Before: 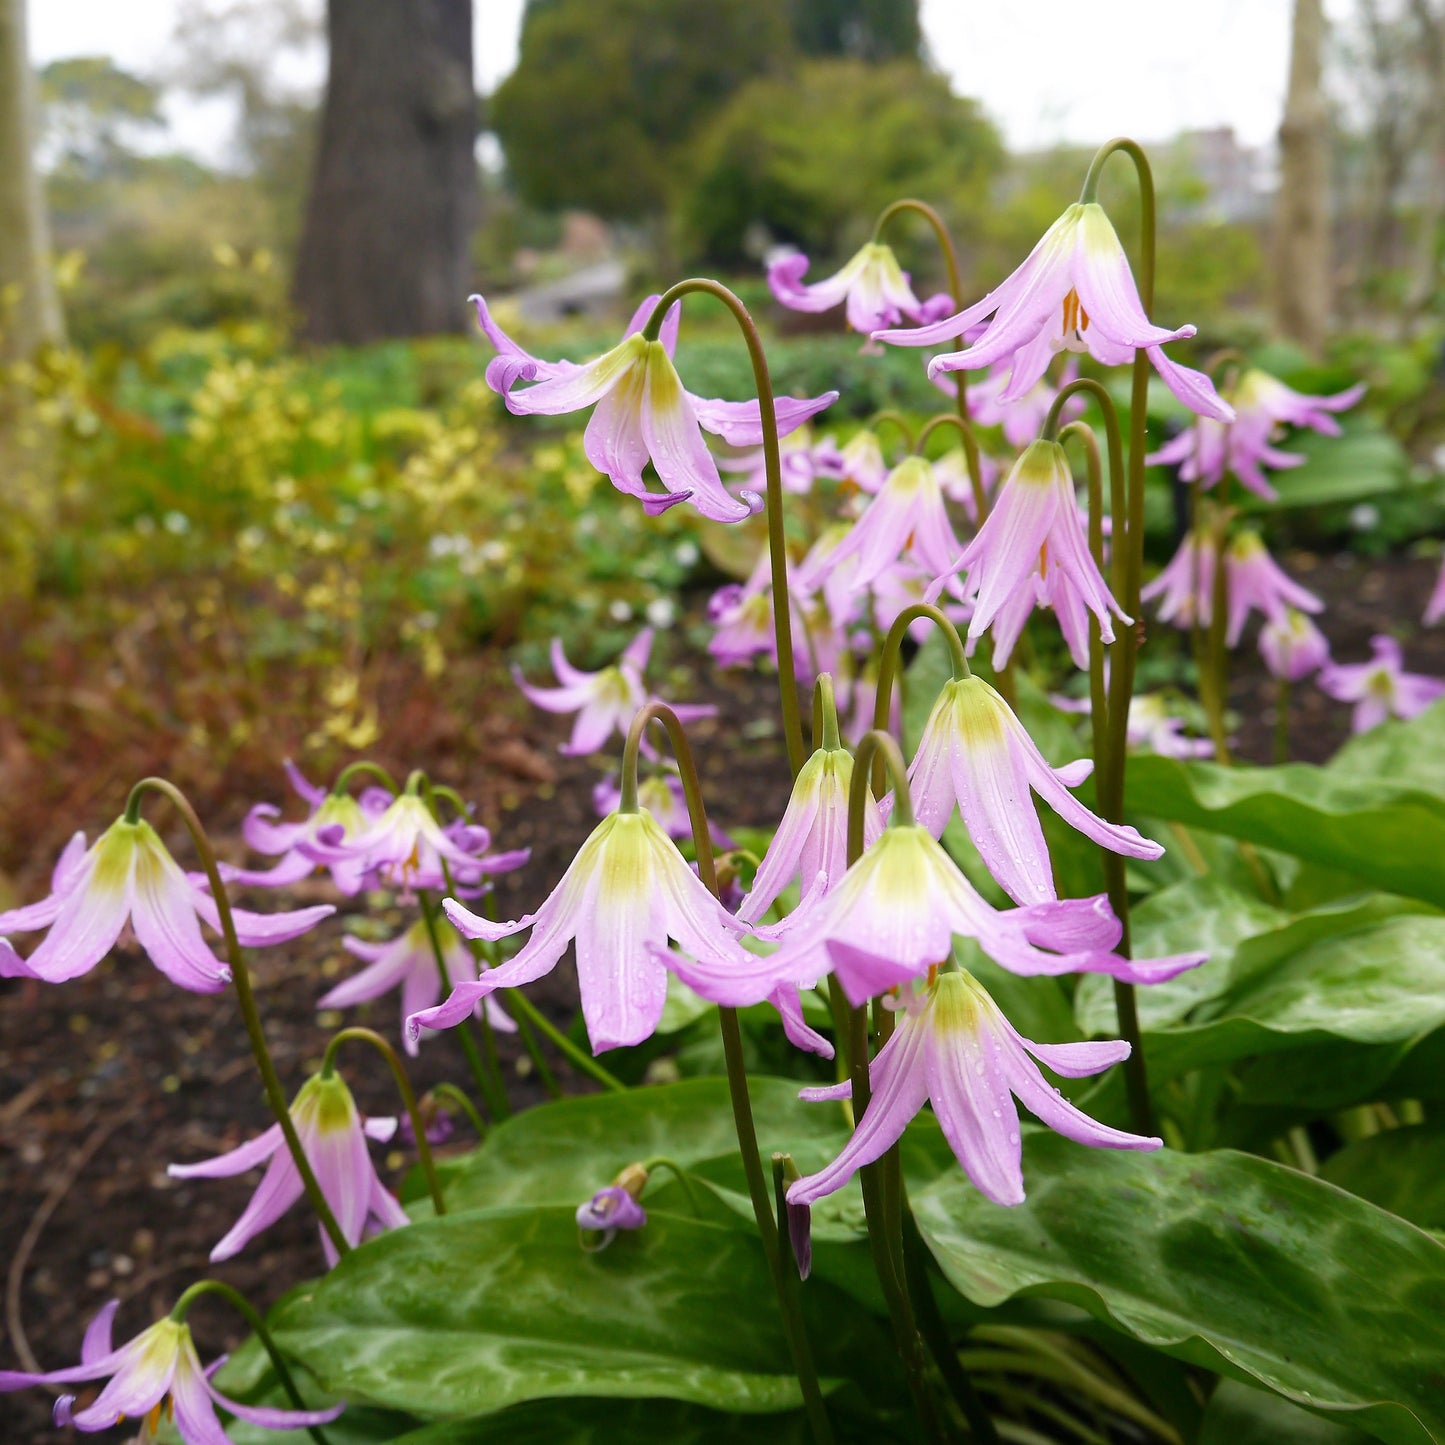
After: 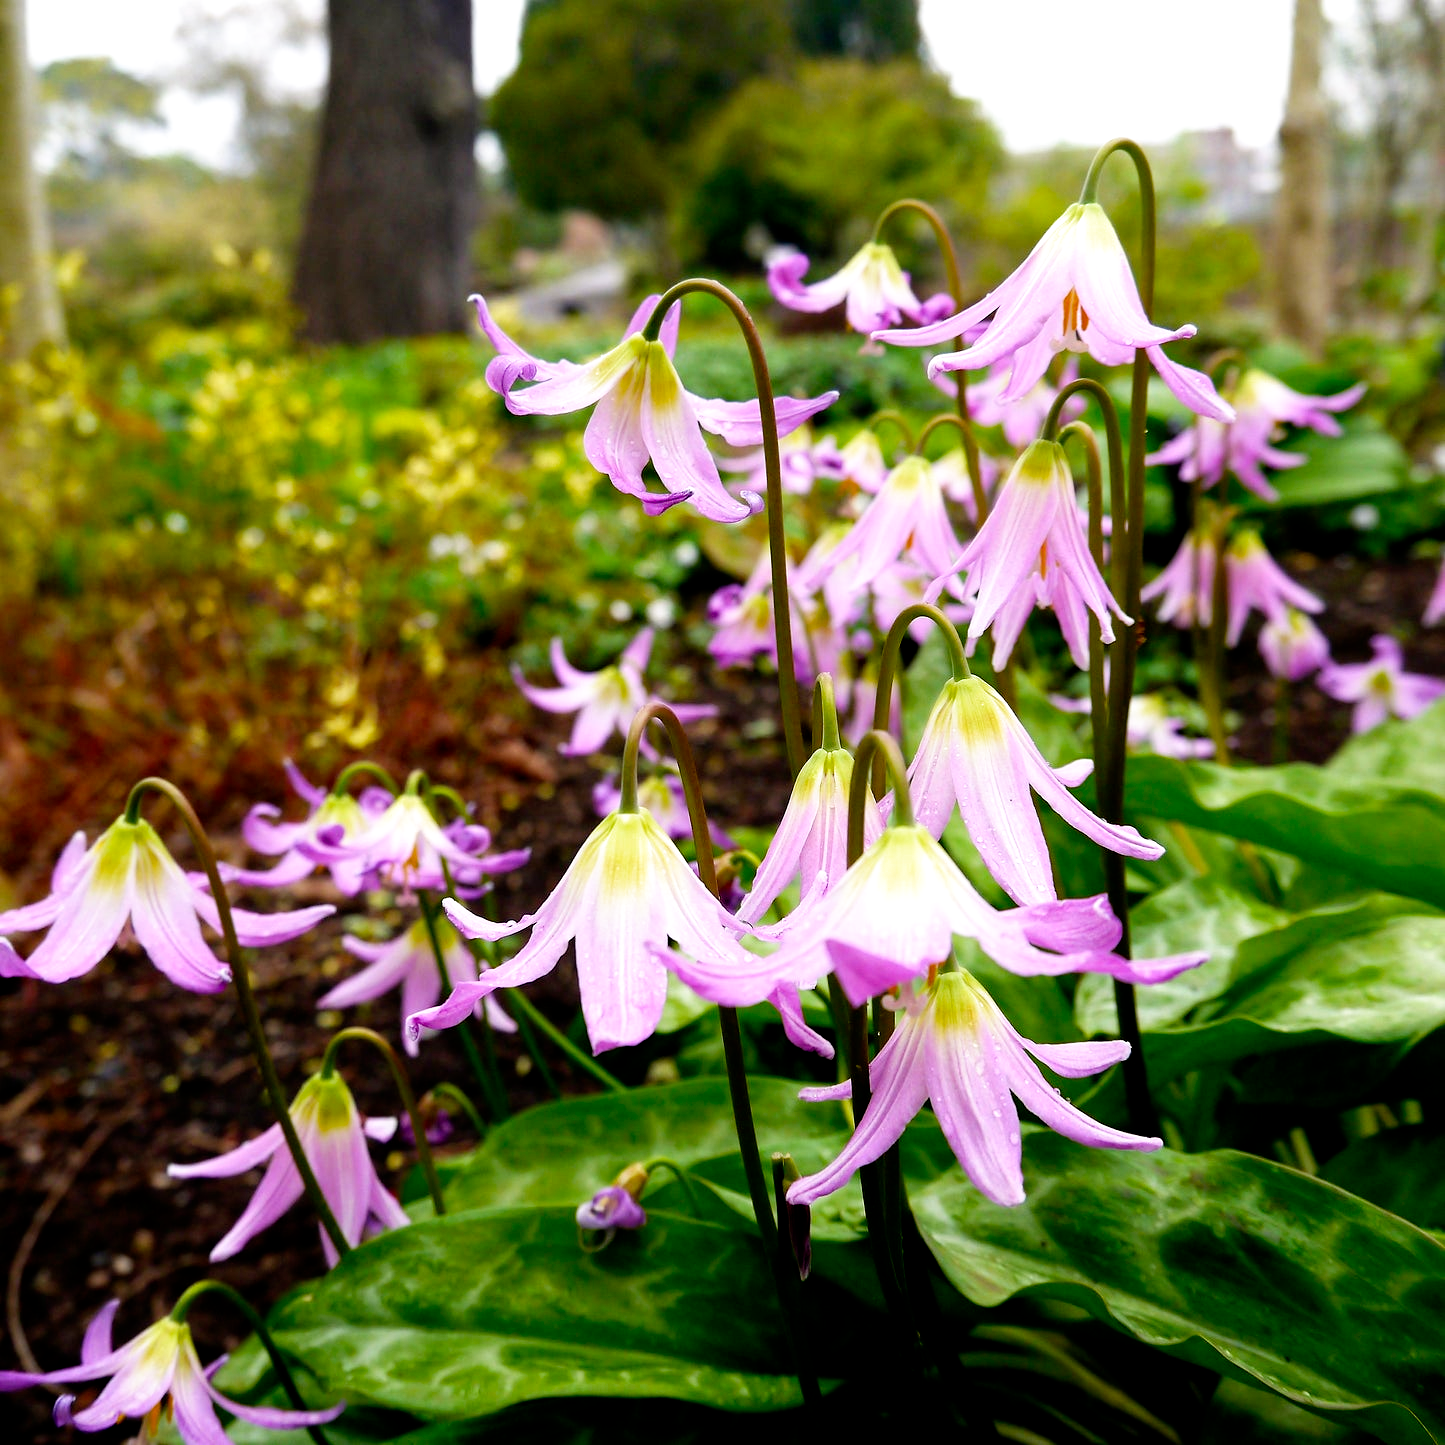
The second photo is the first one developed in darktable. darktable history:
filmic rgb: black relative exposure -5.55 EV, white relative exposure 2.52 EV, target black luminance 0%, hardness 4.53, latitude 67.31%, contrast 1.453, shadows ↔ highlights balance -4.07%, add noise in highlights 0.001, preserve chrominance no, color science v3 (2019), use custom middle-gray values true, contrast in highlights soft
